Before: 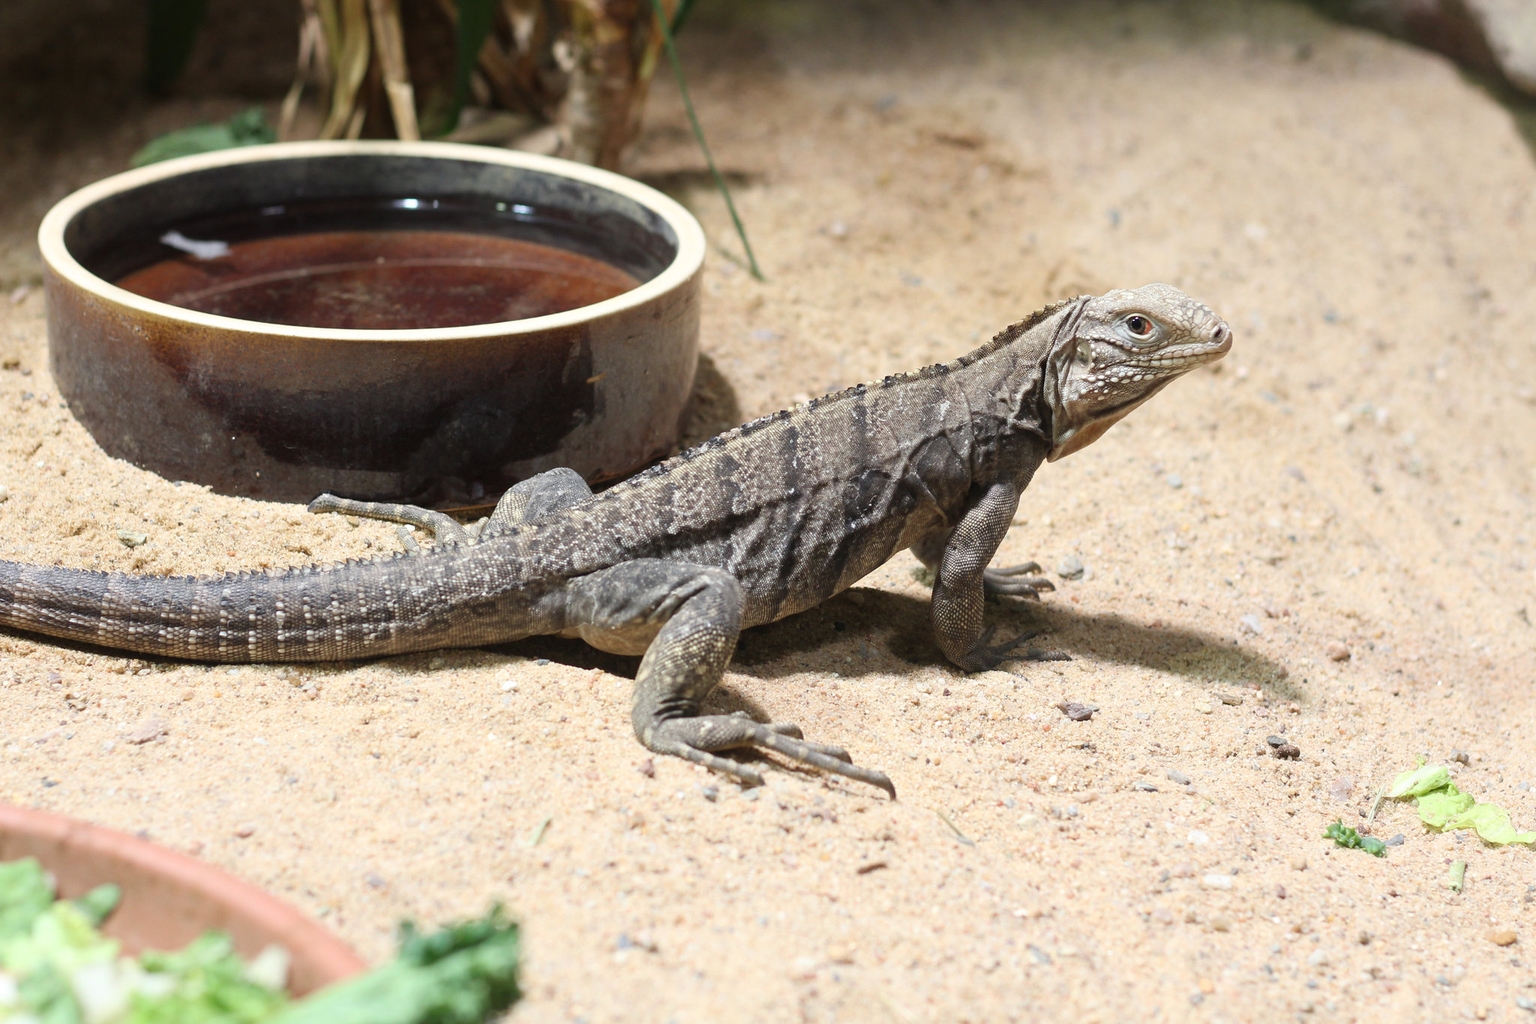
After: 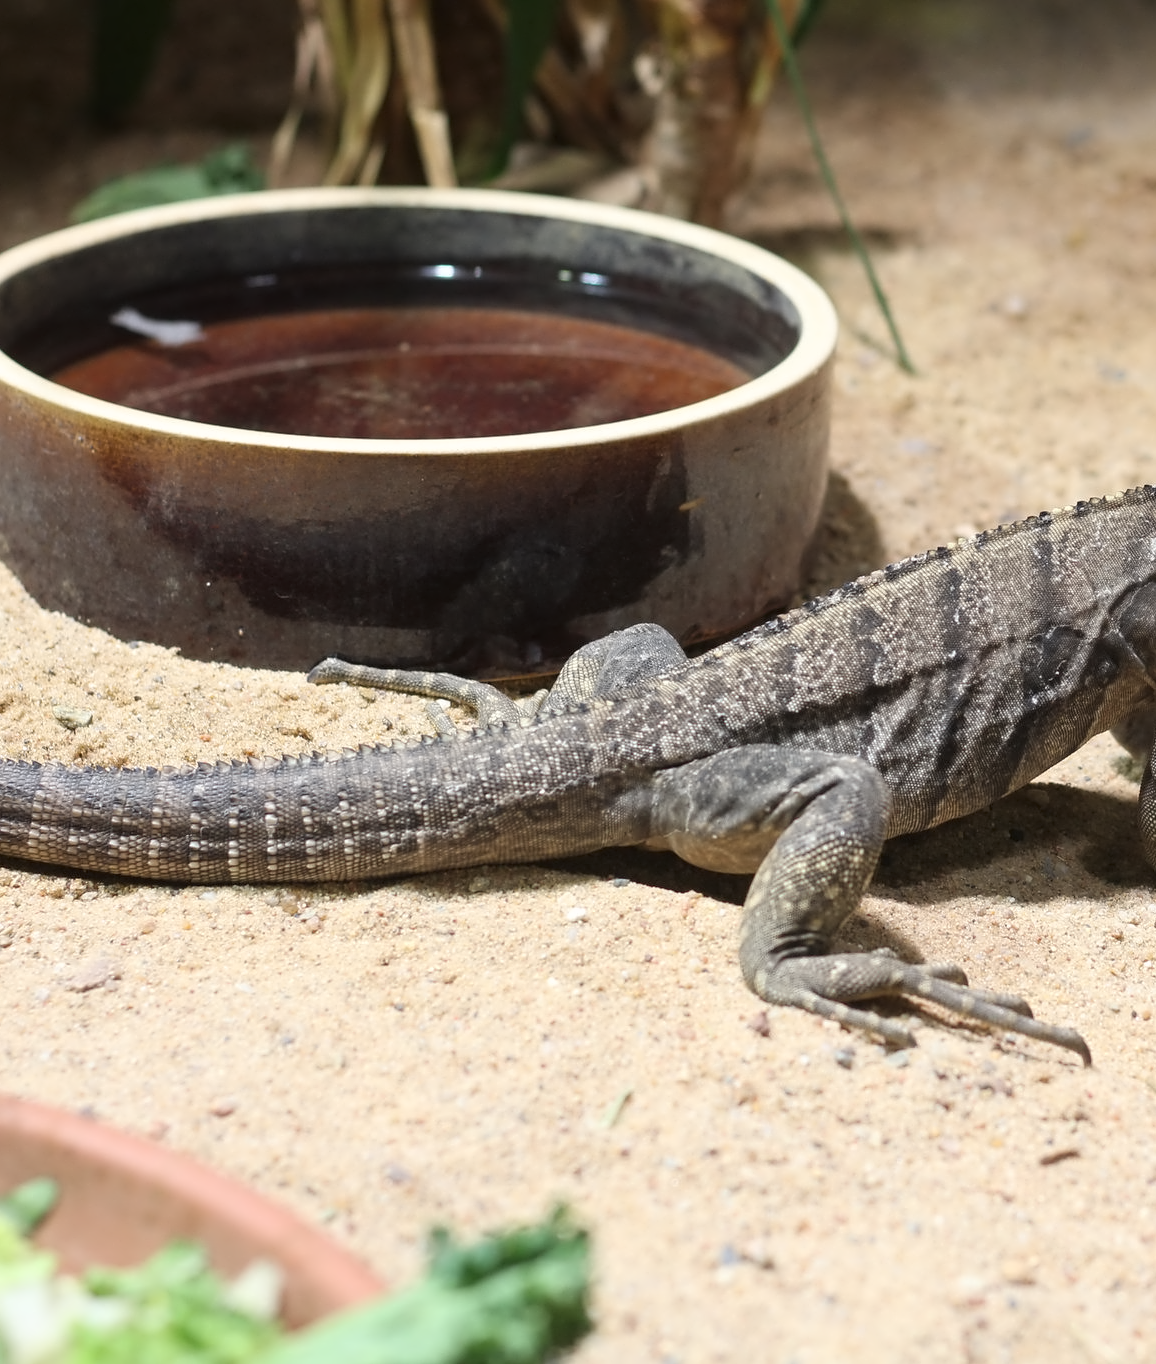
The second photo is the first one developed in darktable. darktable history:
contrast equalizer: y [[0.5 ×4, 0.525, 0.667], [0.5 ×6], [0.5 ×6], [0 ×4, 0.042, 0], [0, 0, 0.004, 0.1, 0.191, 0.131]]
crop: left 5.033%, right 38.496%
